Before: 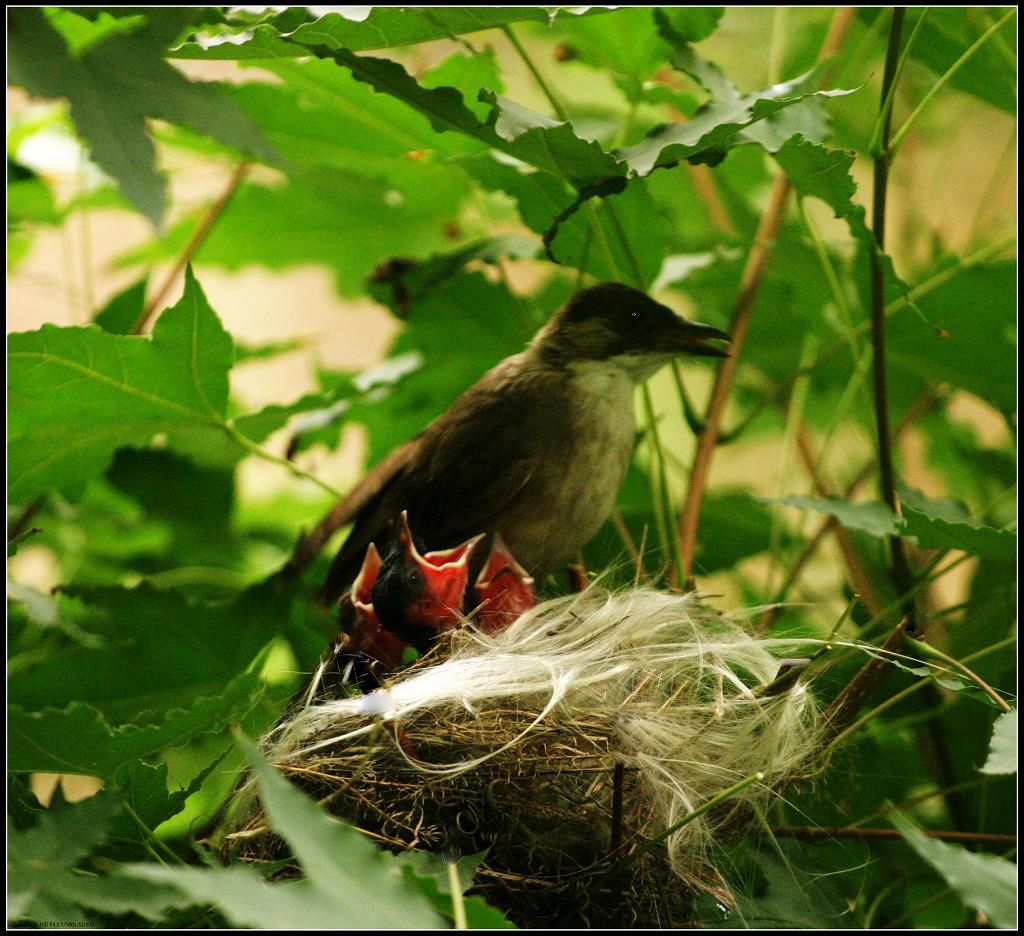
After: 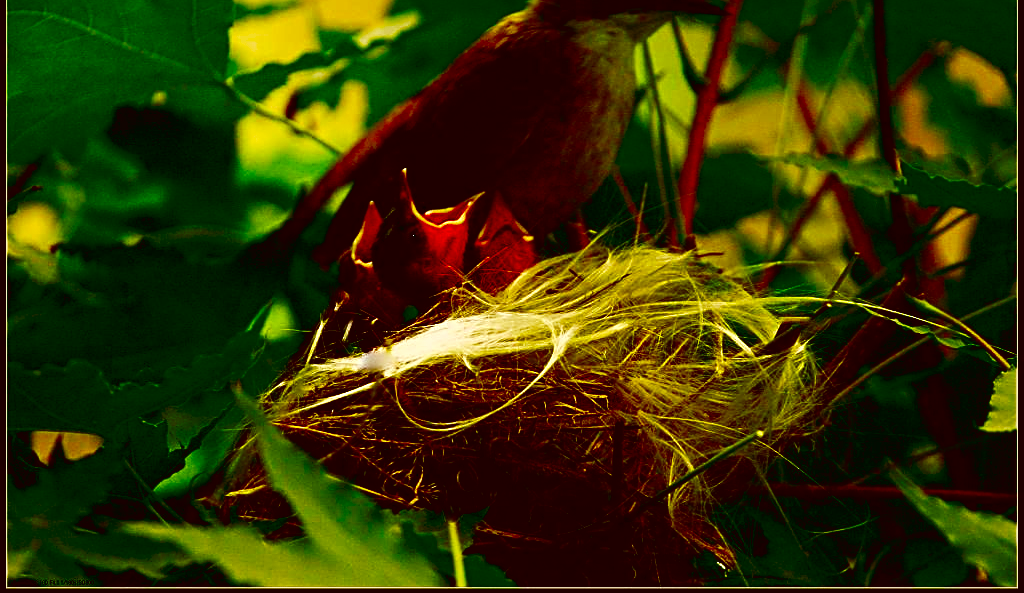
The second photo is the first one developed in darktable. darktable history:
sharpen: radius 2.532, amount 0.617
color correction: highlights a* -5.28, highlights b* 9.8, shadows a* 9.54, shadows b* 24.51
crop and rotate: top 36.576%
color balance rgb: highlights gain › chroma 2.999%, highlights gain › hue 60.06°, perceptual saturation grading › global saturation 42.026%, global vibrance 20%
contrast brightness saturation: brightness -0.982, saturation 0.987
base curve: curves: ch0 [(0, 0) (0.036, 0.025) (0.121, 0.166) (0.206, 0.329) (0.605, 0.79) (1, 1)], preserve colors none
